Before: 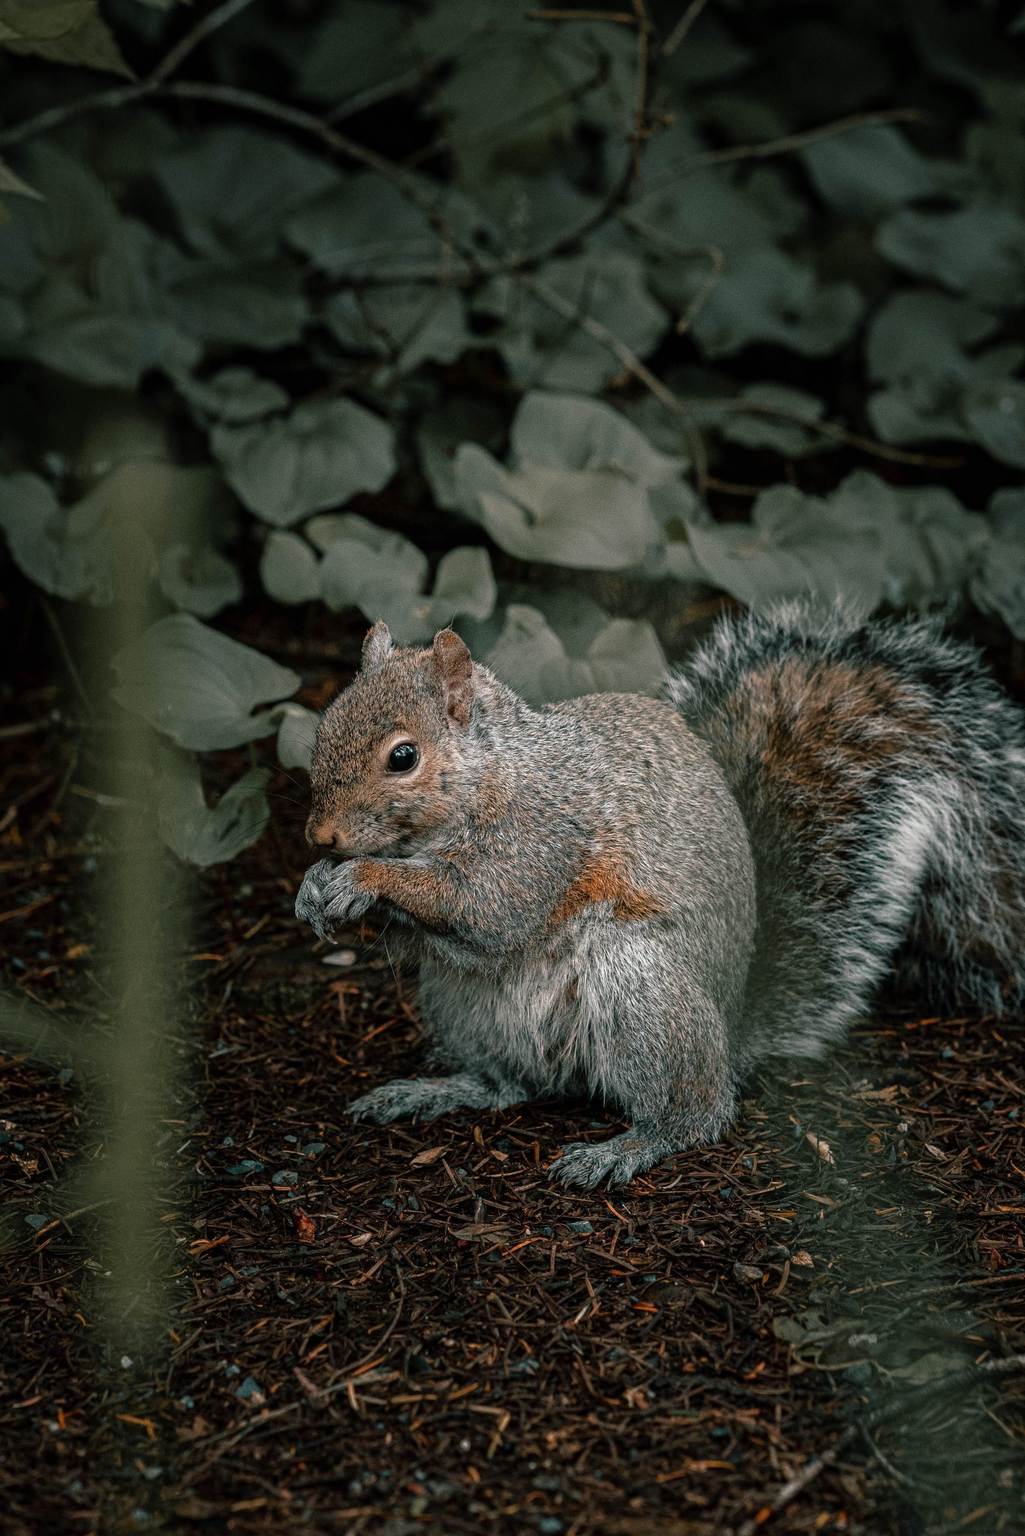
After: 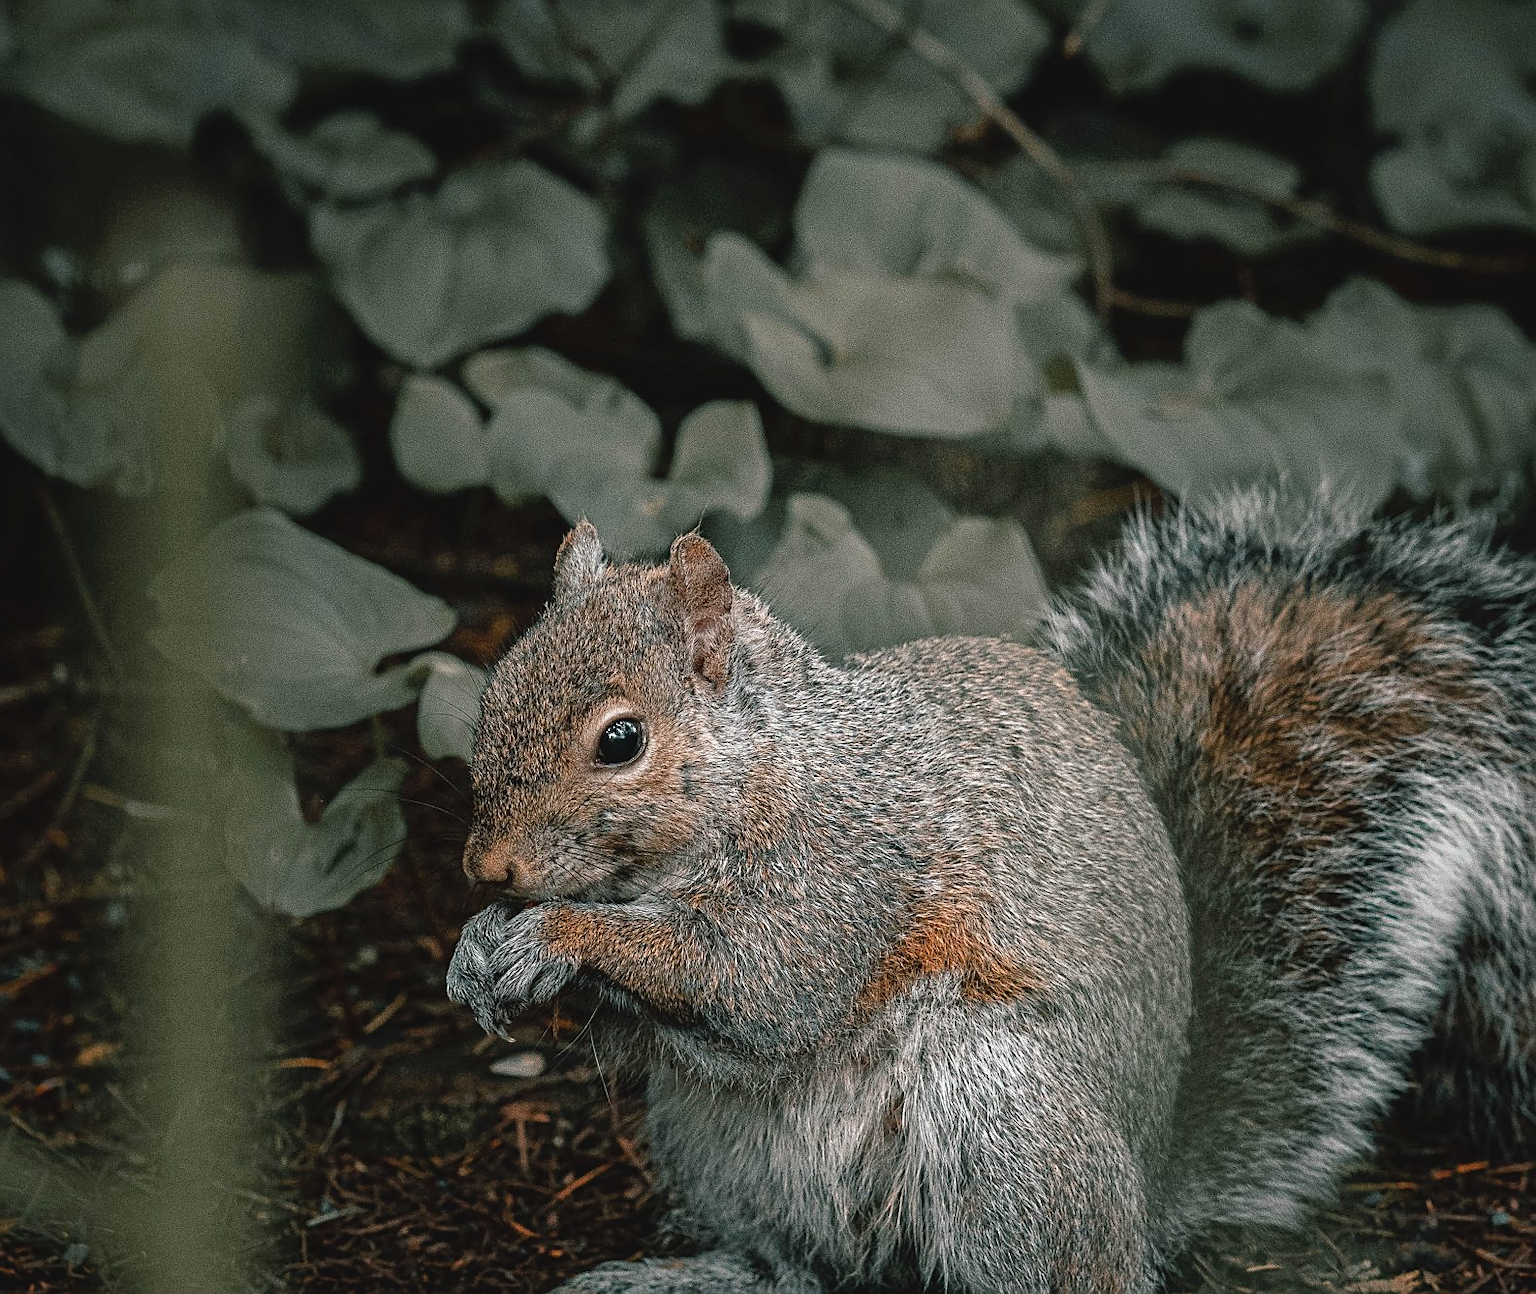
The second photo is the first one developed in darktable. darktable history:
sharpen: on, module defaults
crop: left 1.826%, top 19.484%, right 5.372%, bottom 28.298%
contrast brightness saturation: contrast -0.099, saturation -0.099
exposure: black level correction 0.001, exposure 0.192 EV, compensate highlight preservation false
